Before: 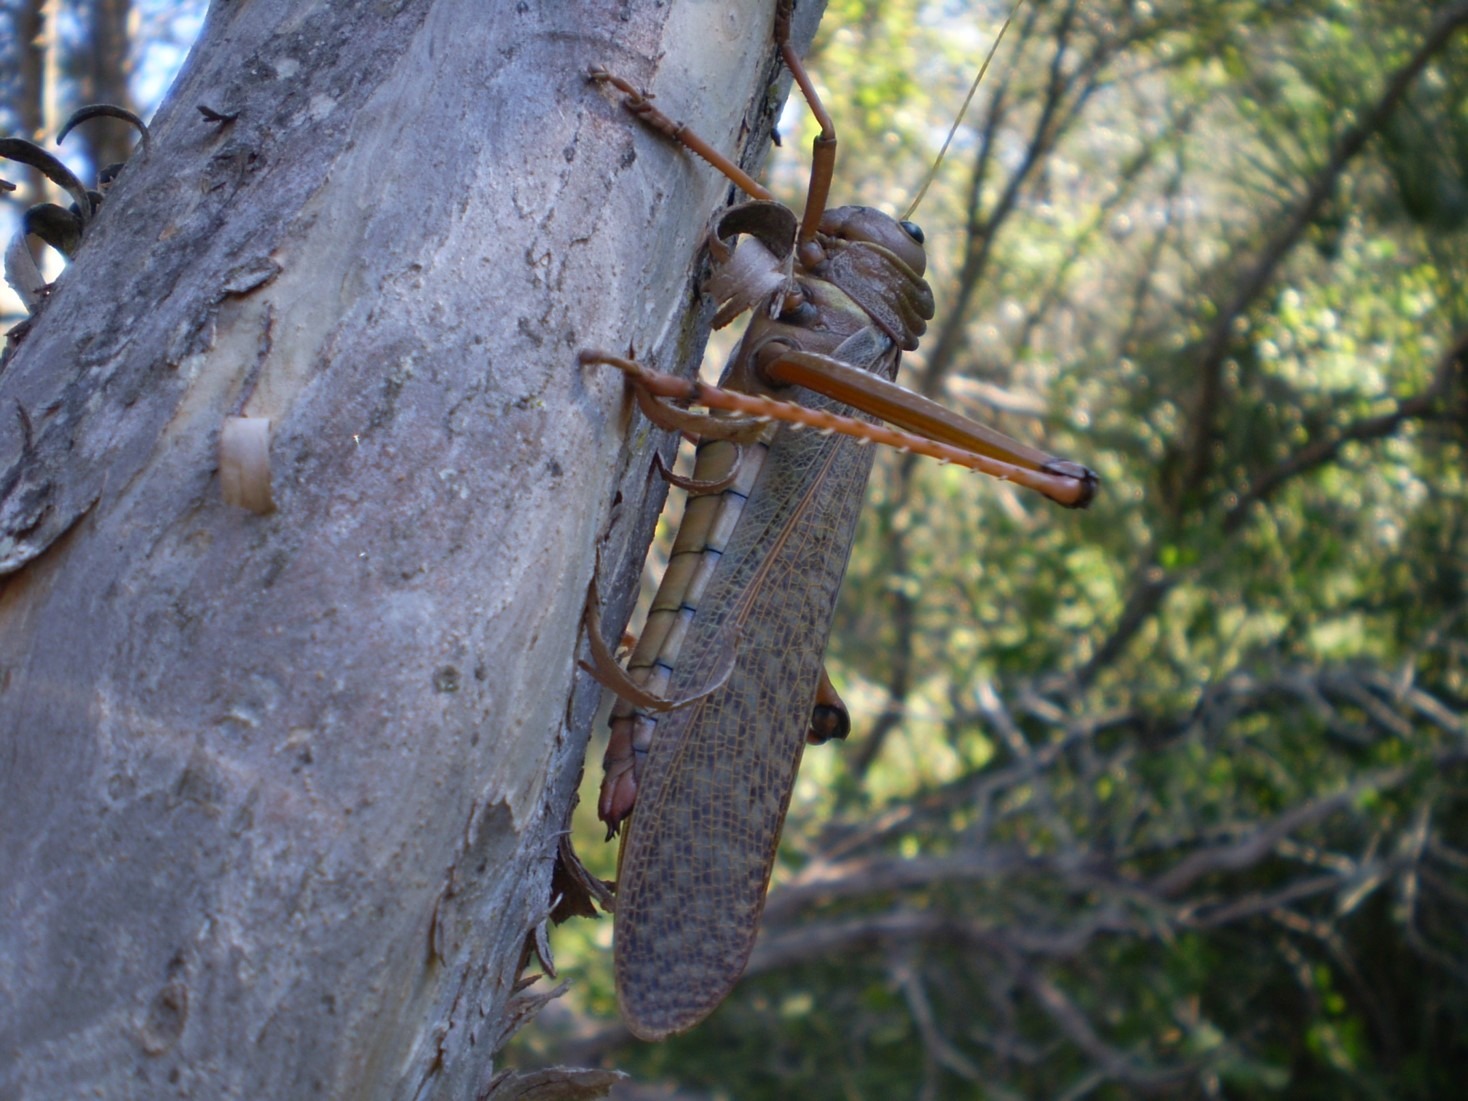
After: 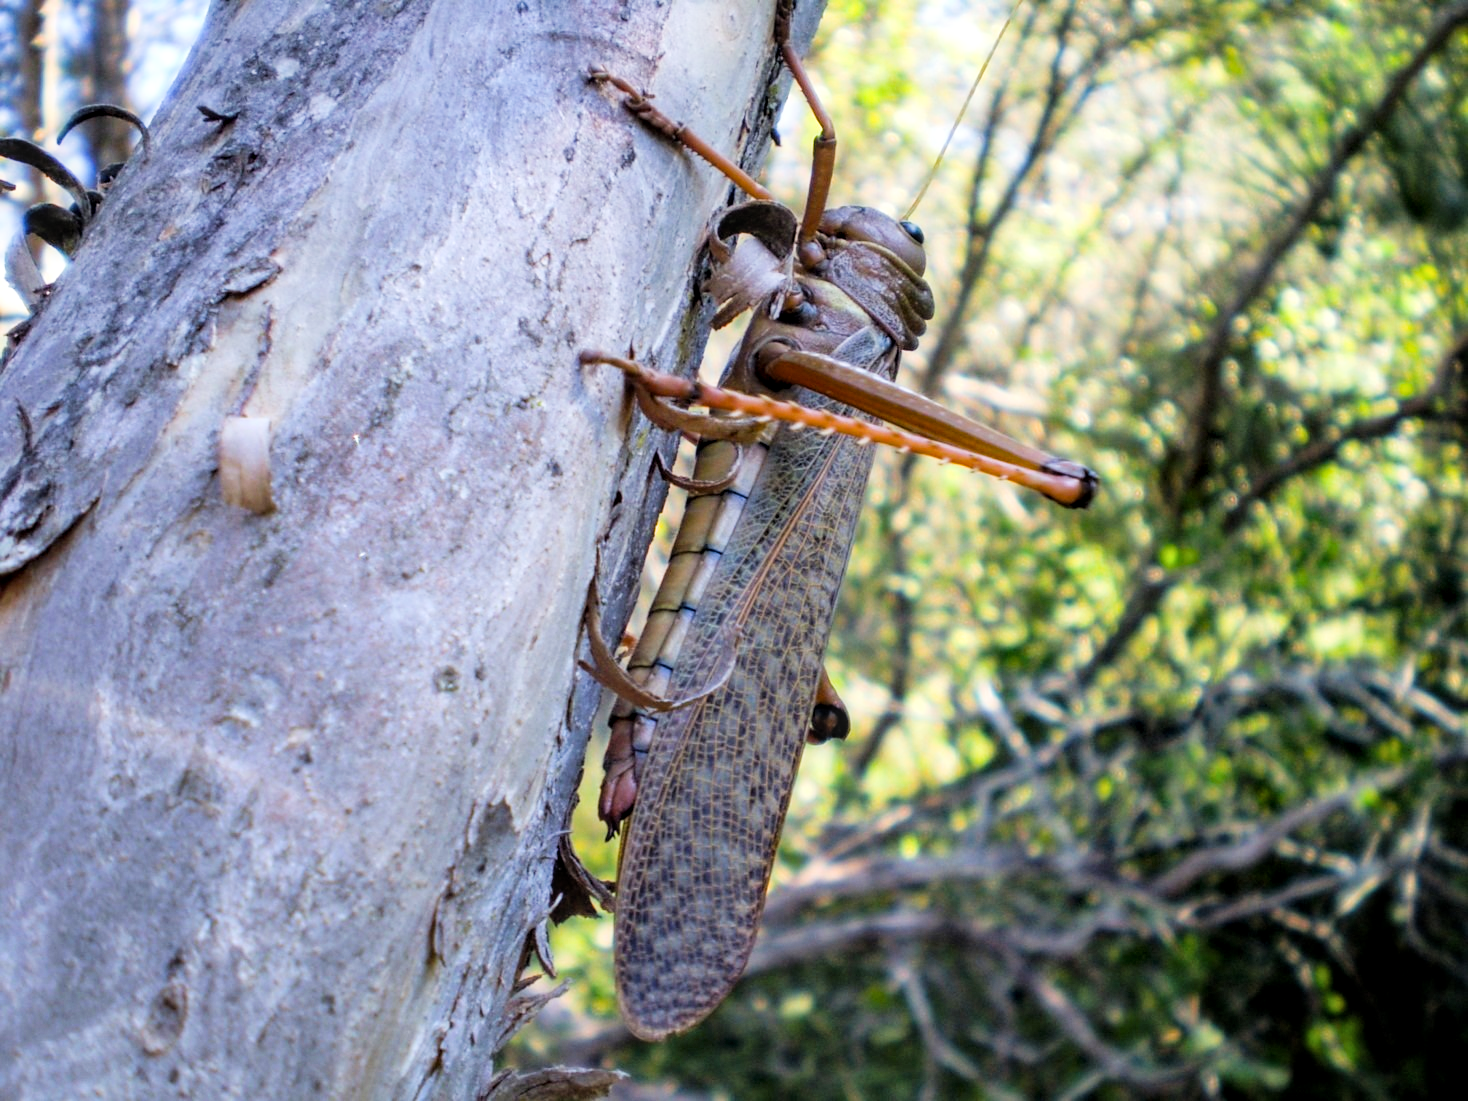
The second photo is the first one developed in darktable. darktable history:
local contrast: on, module defaults
color balance rgb: perceptual saturation grading › global saturation 20%, global vibrance 20%
filmic rgb: black relative exposure -5 EV, hardness 2.88, contrast 1.3, highlights saturation mix -30%
exposure: black level correction 0, exposure 1.1 EV, compensate highlight preservation false
